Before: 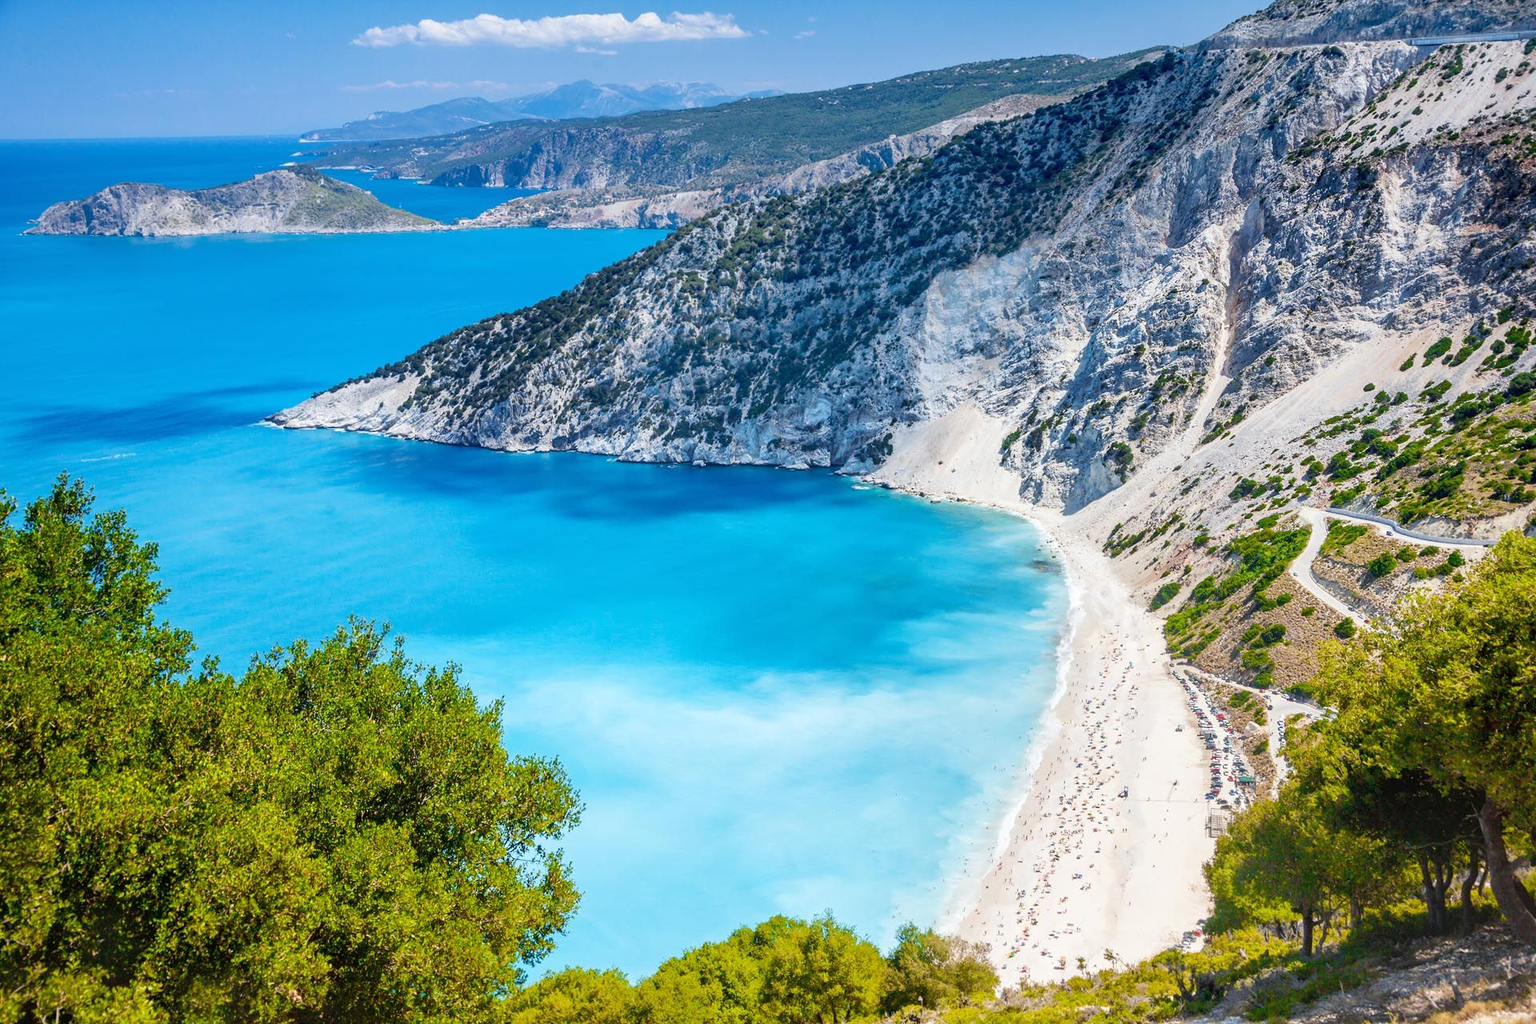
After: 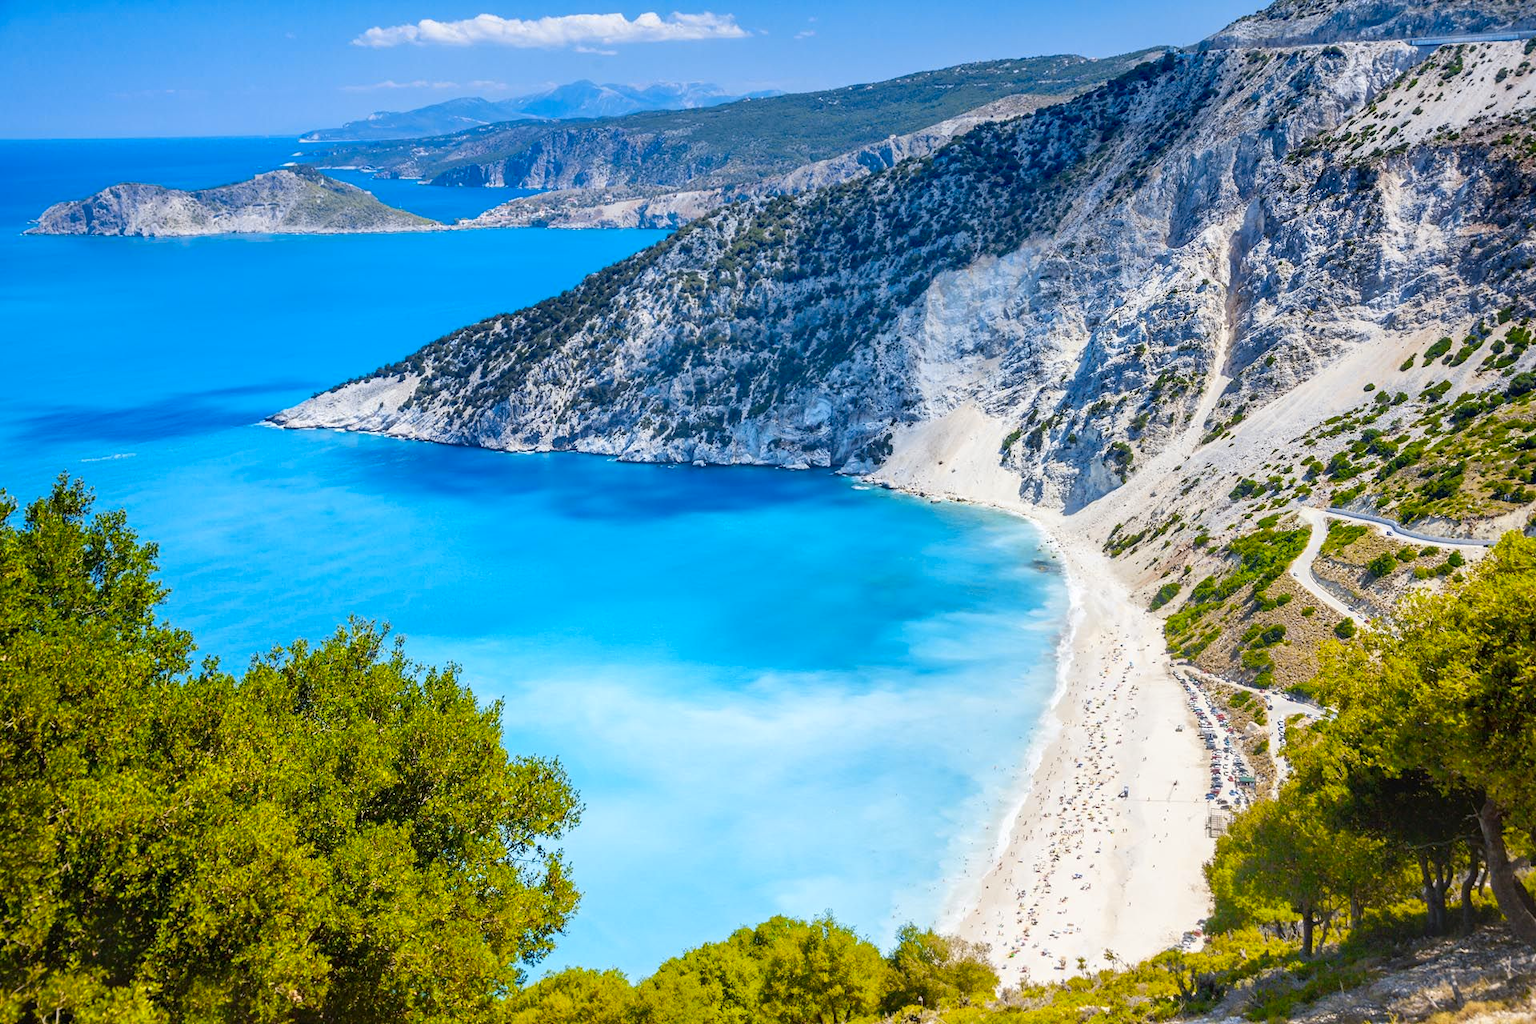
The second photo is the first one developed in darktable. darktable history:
color contrast: green-magenta contrast 0.85, blue-yellow contrast 1.25, unbound 0
